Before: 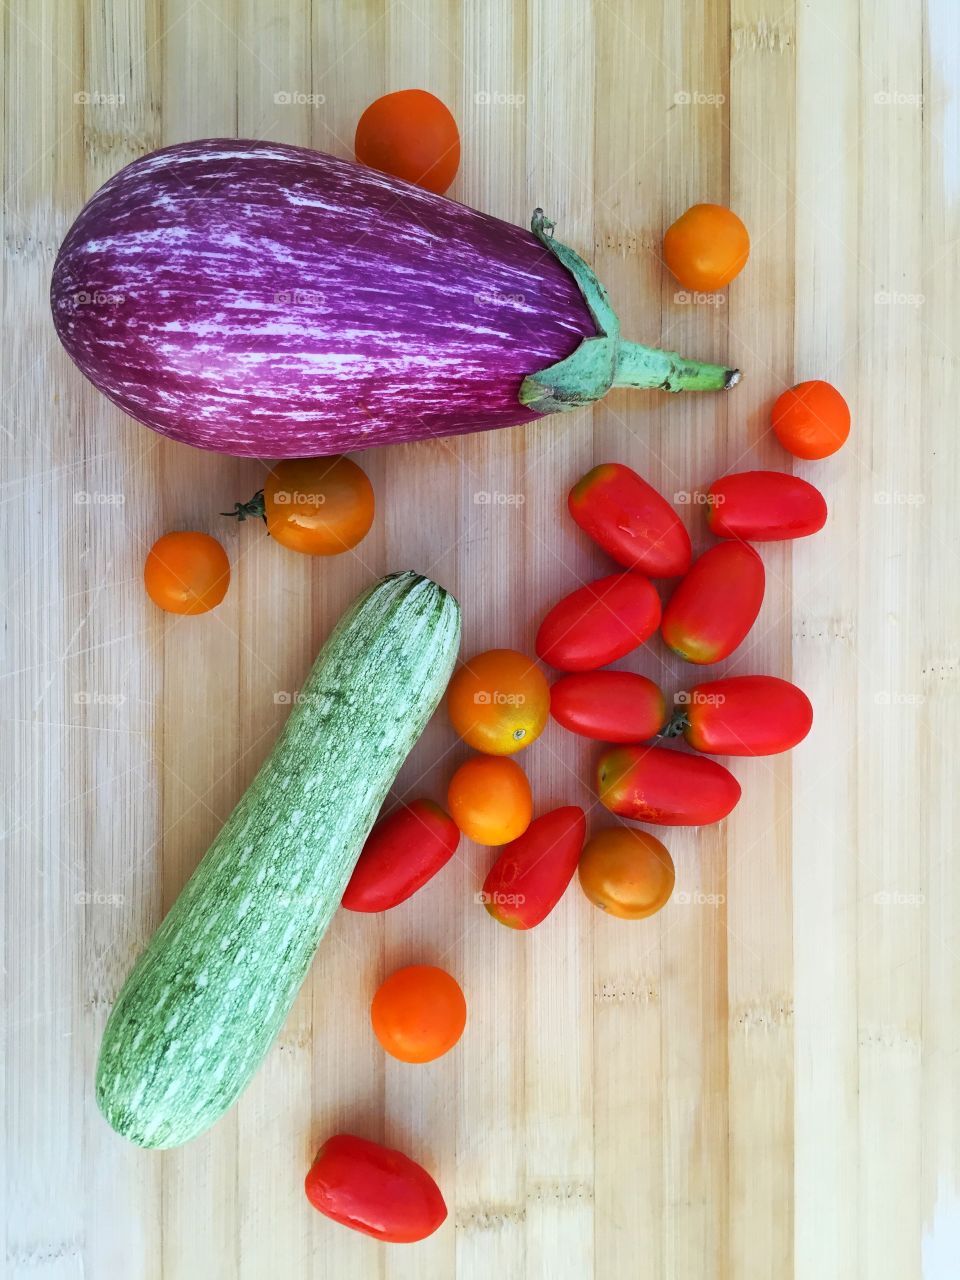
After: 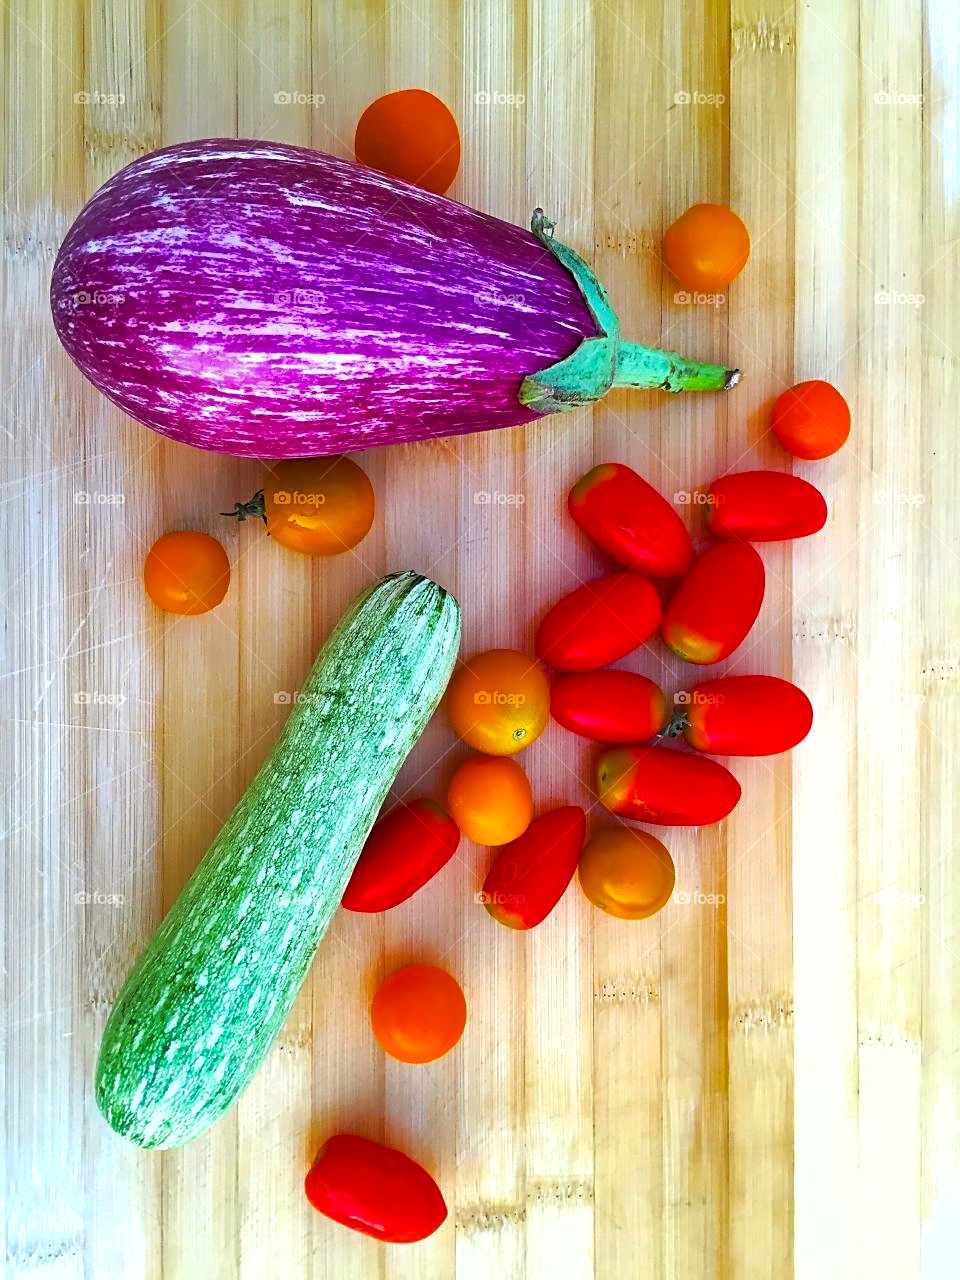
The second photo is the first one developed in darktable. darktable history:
color balance rgb: power › chroma 0.315%, power › hue 23.16°, perceptual saturation grading › global saturation 50.115%, perceptual brilliance grading › highlights 9.866%, perceptual brilliance grading › mid-tones 5.48%, global vibrance 15.151%
sharpen: on, module defaults
shadows and highlights: on, module defaults
